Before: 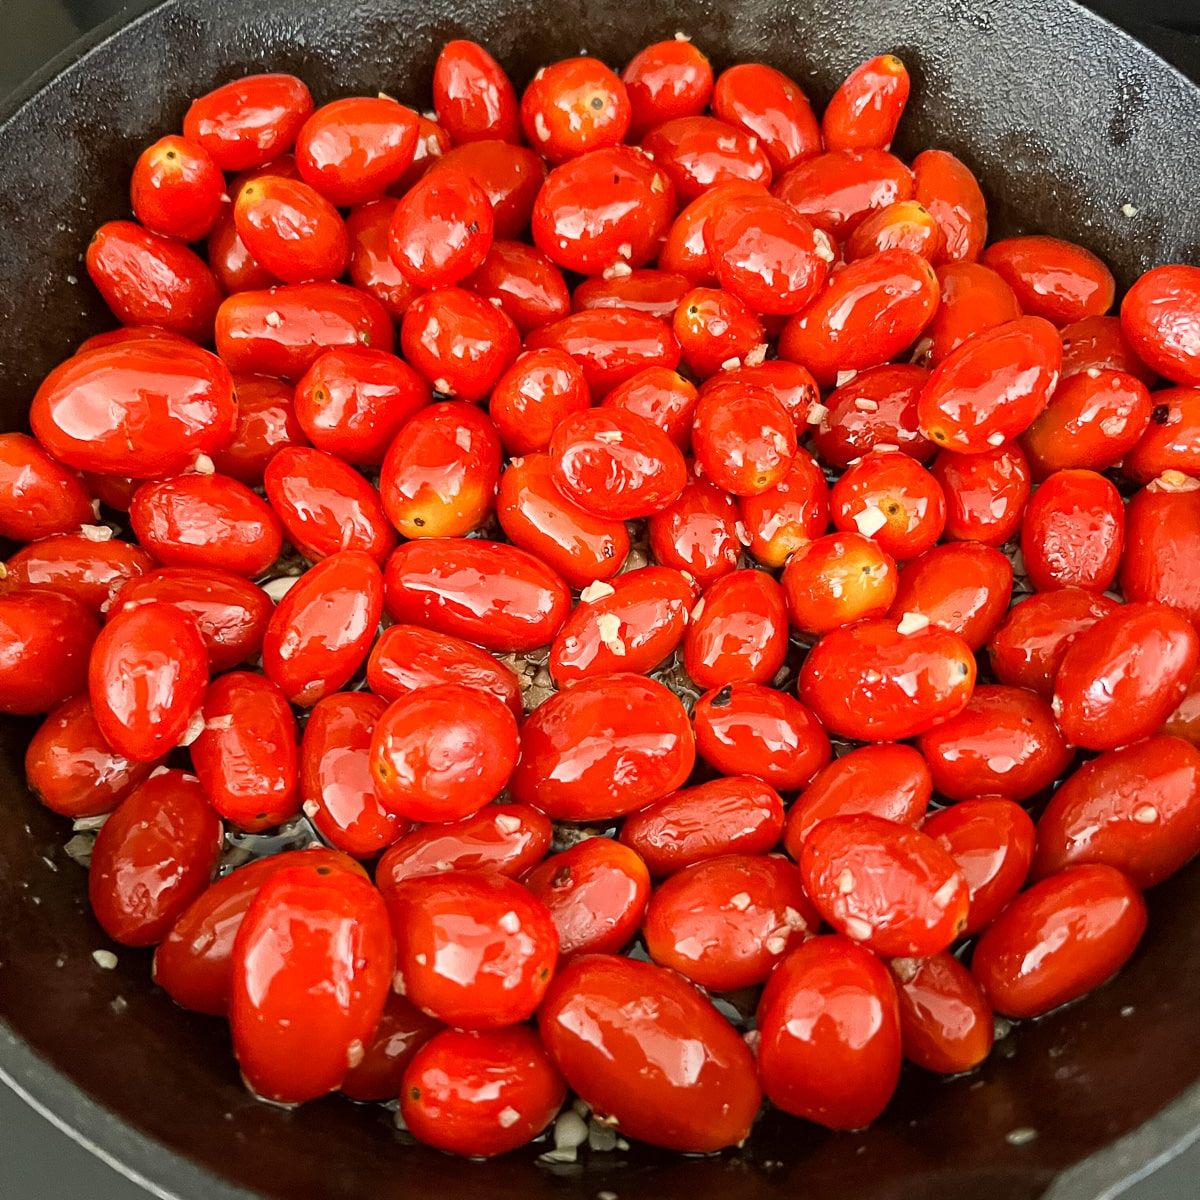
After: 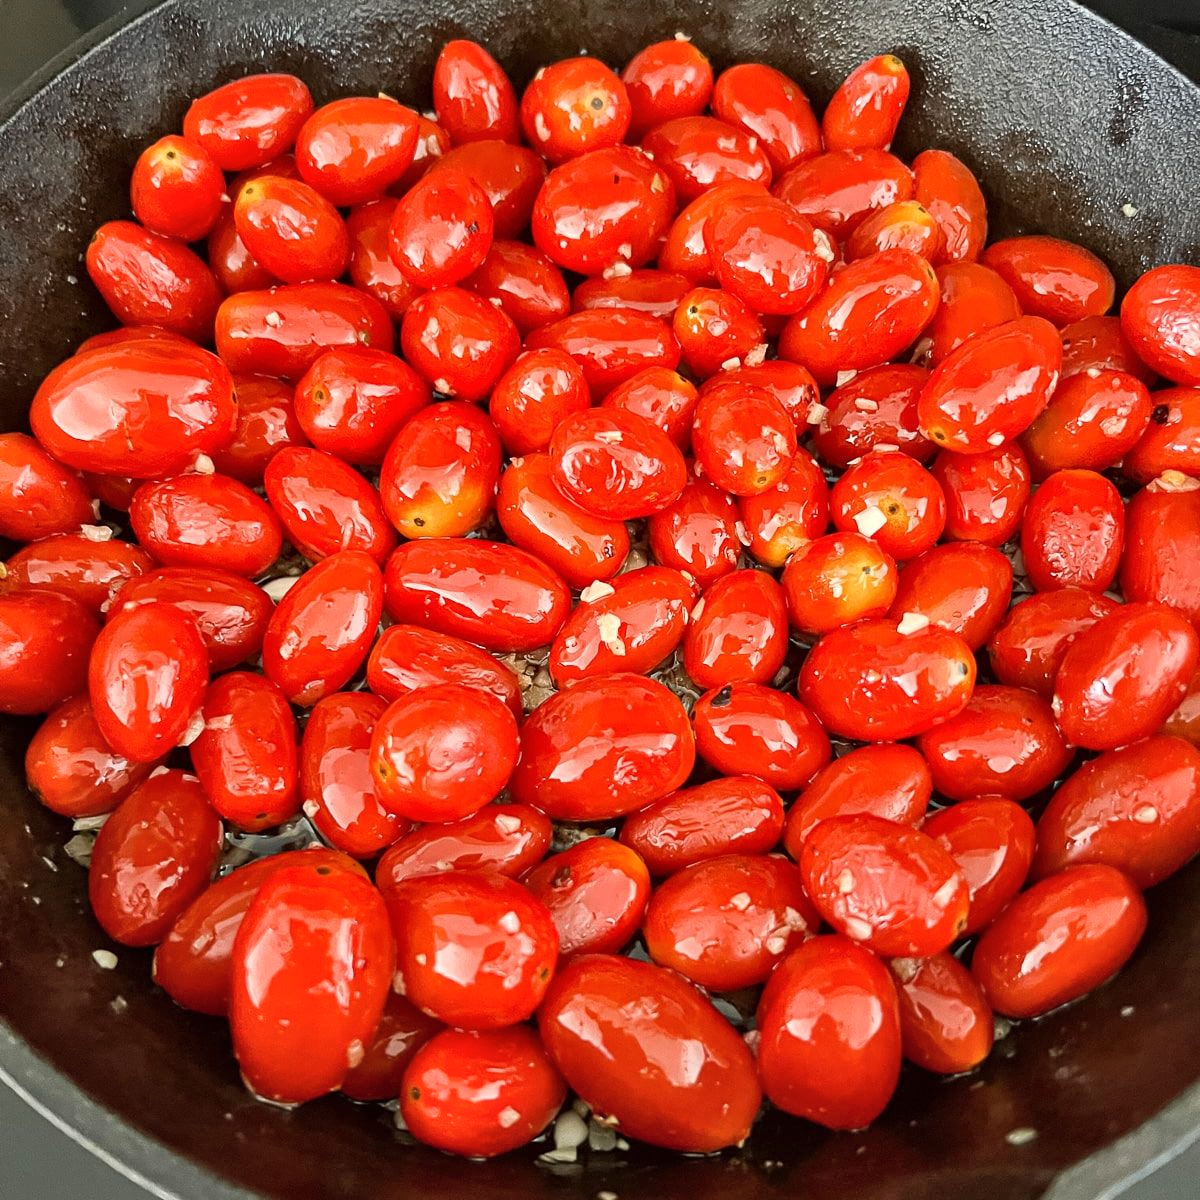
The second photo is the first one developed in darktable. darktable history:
shadows and highlights: white point adjustment 0.898, highlights color adjustment 31.37%, soften with gaussian
